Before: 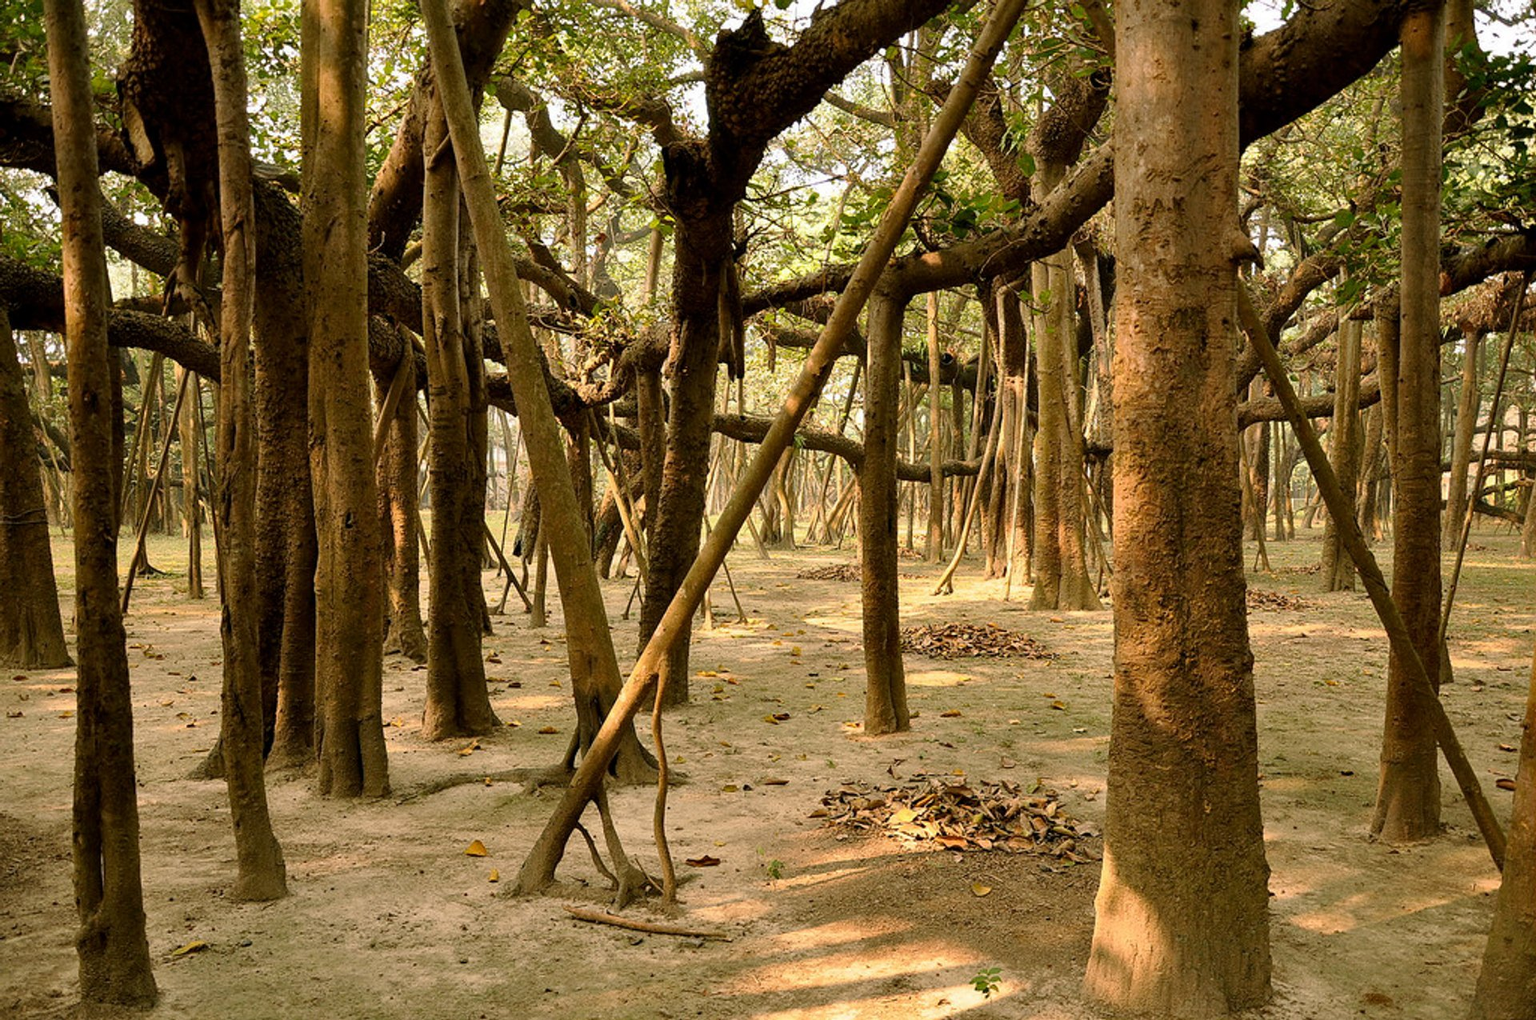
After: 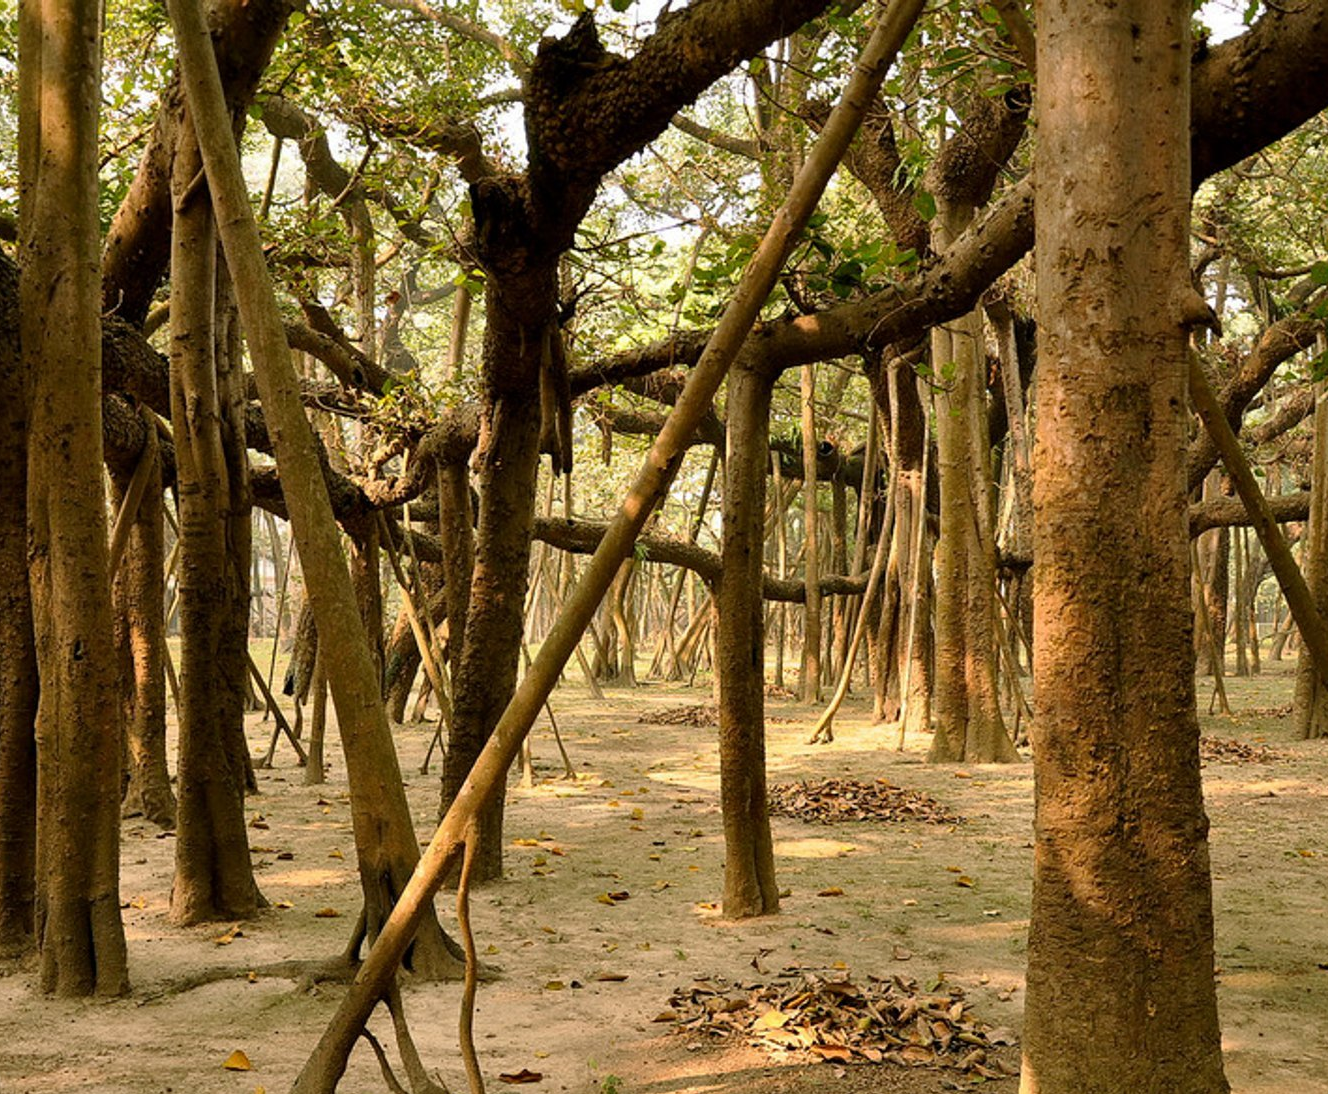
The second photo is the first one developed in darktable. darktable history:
crop: left 18.679%, right 12.126%, bottom 14.196%
